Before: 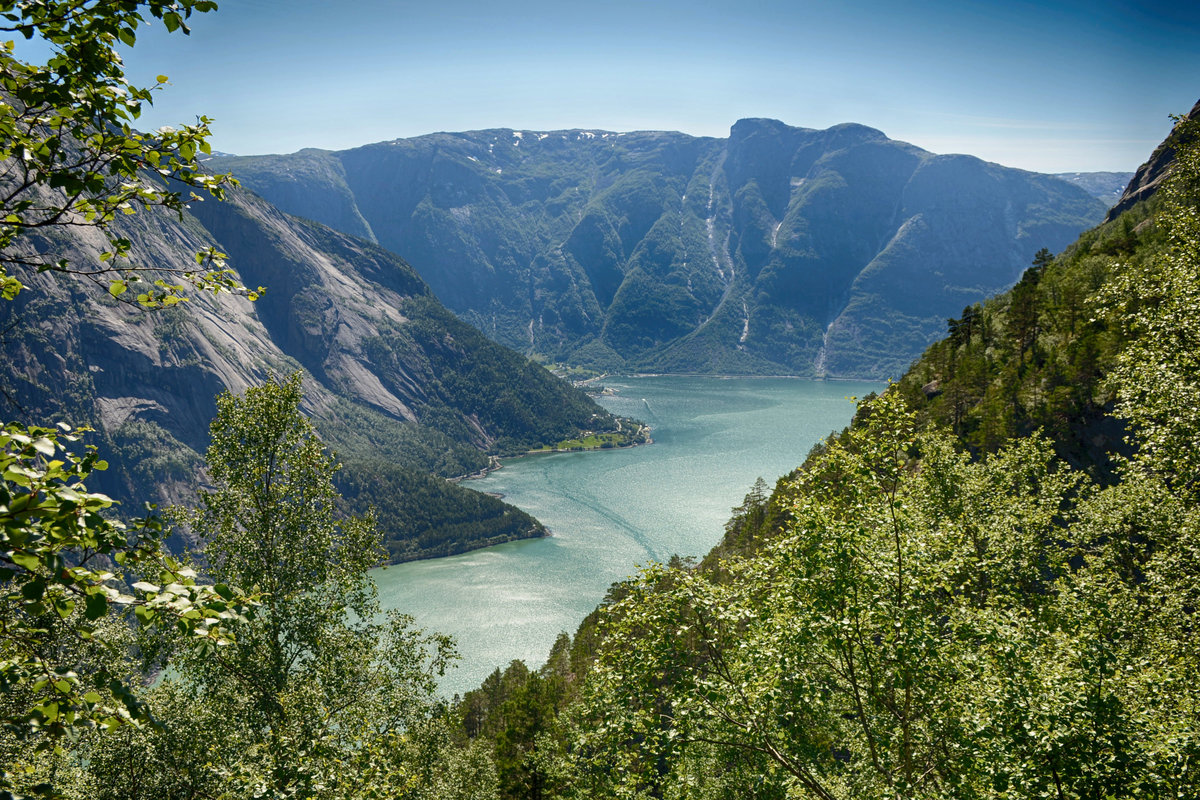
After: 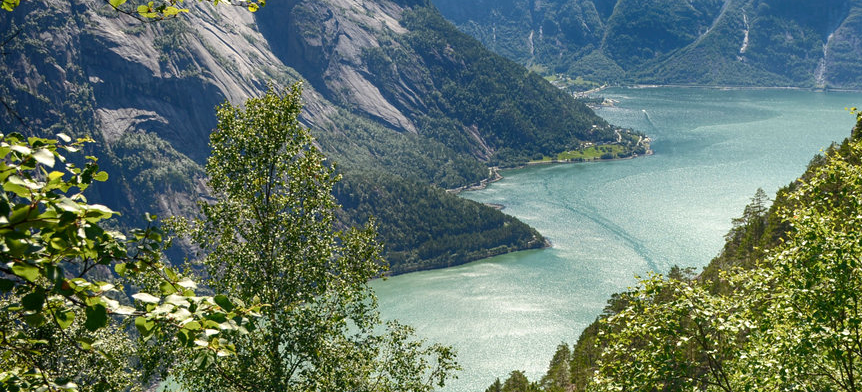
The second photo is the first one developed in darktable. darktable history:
crop: top 36.214%, right 28.108%, bottom 14.693%
exposure: exposure 0.237 EV, compensate highlight preservation false
